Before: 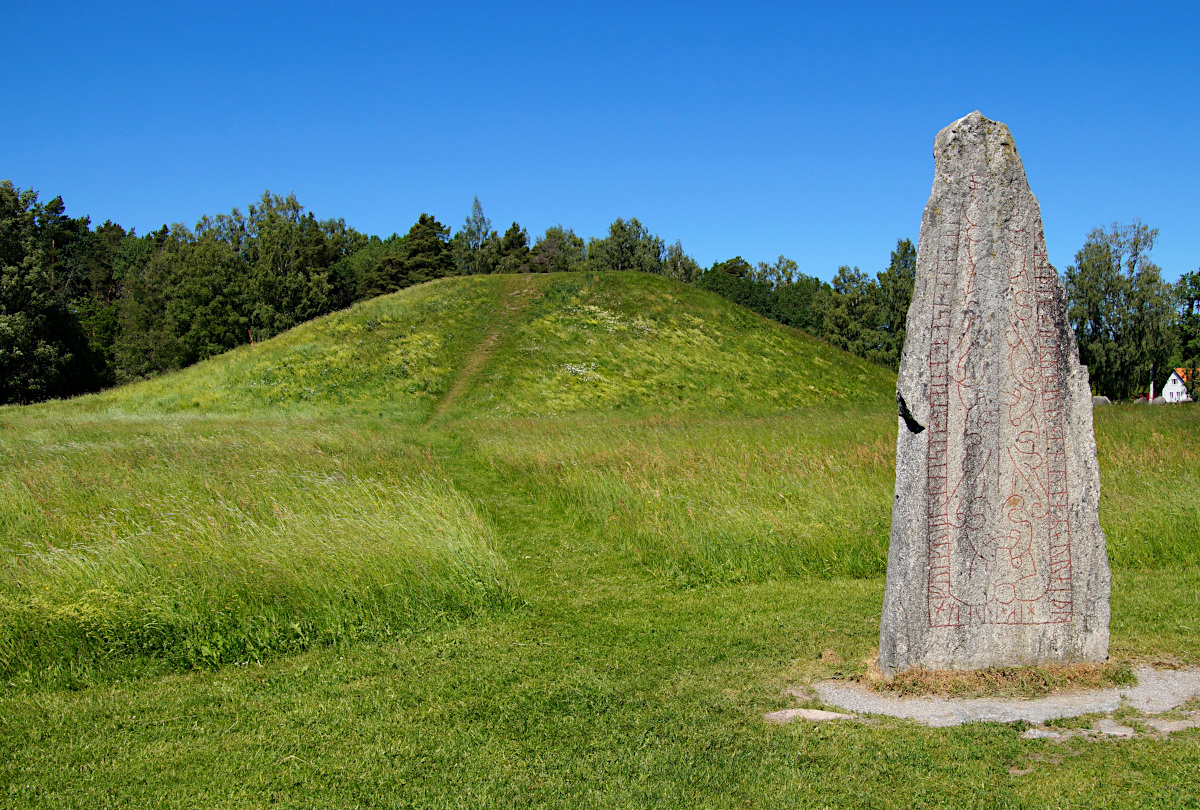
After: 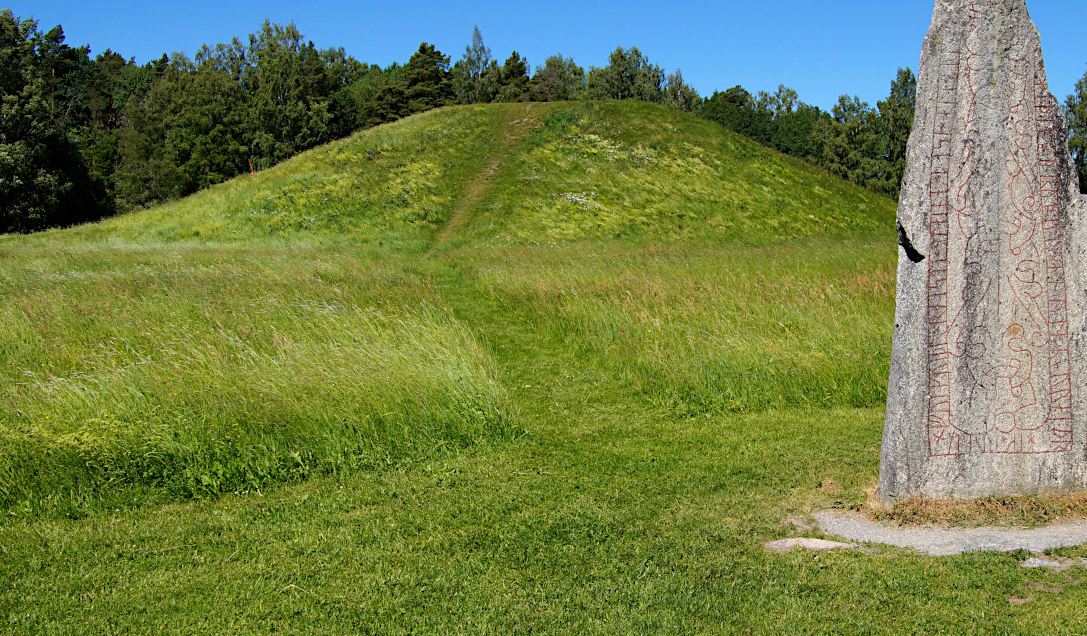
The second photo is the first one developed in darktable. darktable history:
crop: top 21.152%, right 9.385%, bottom 0.305%
